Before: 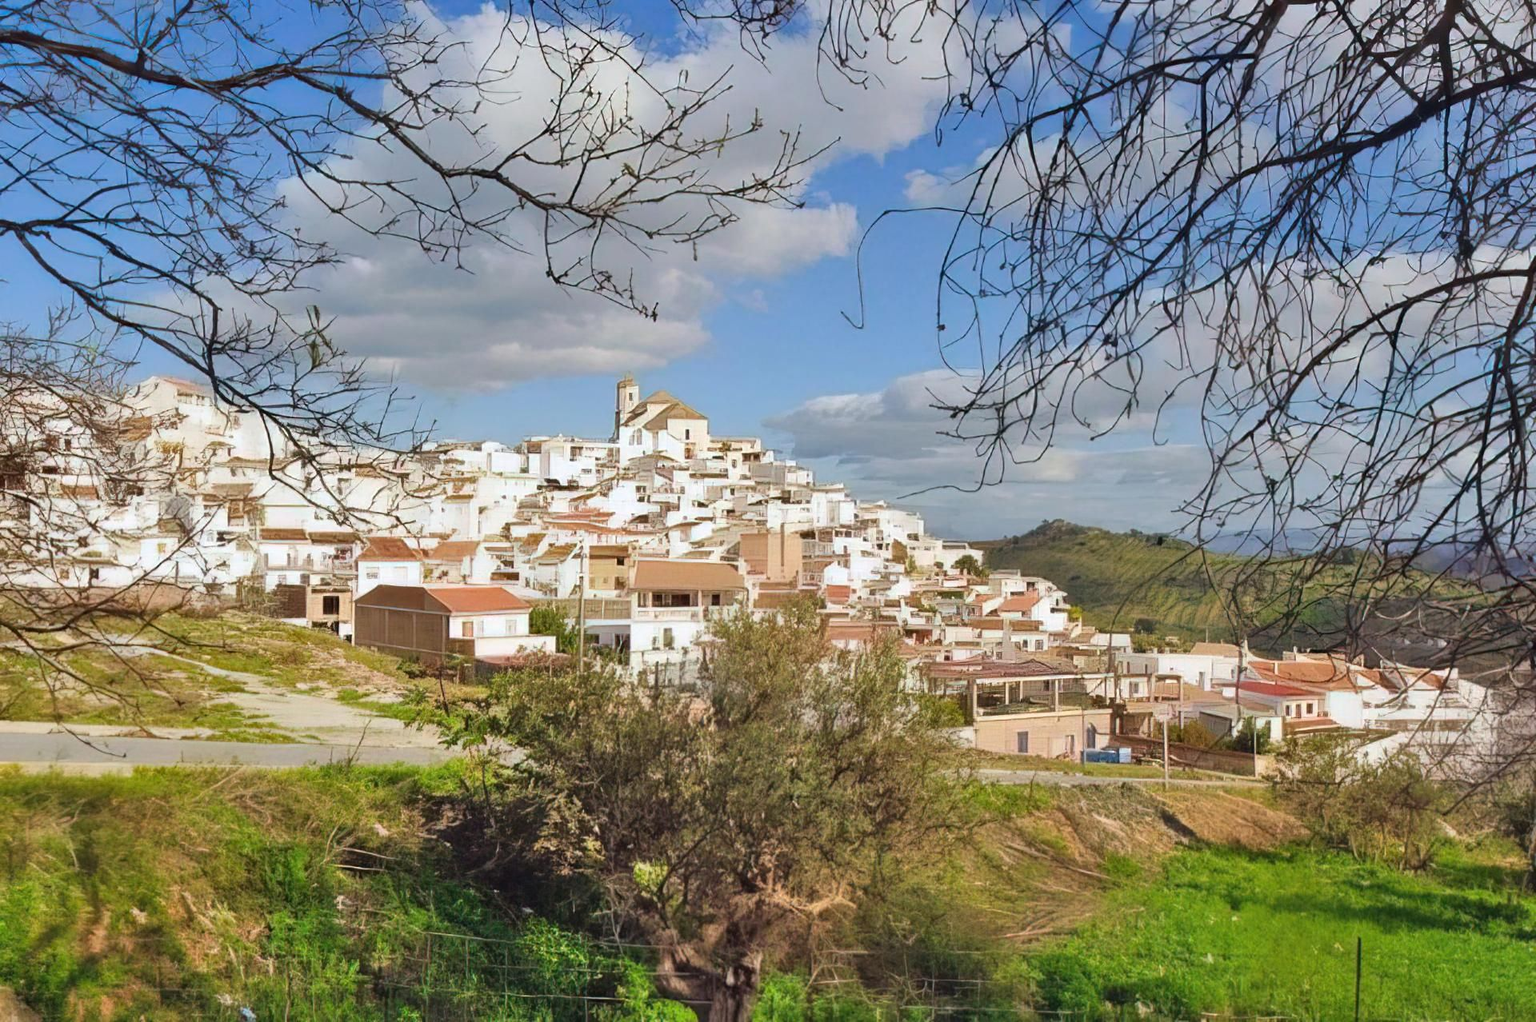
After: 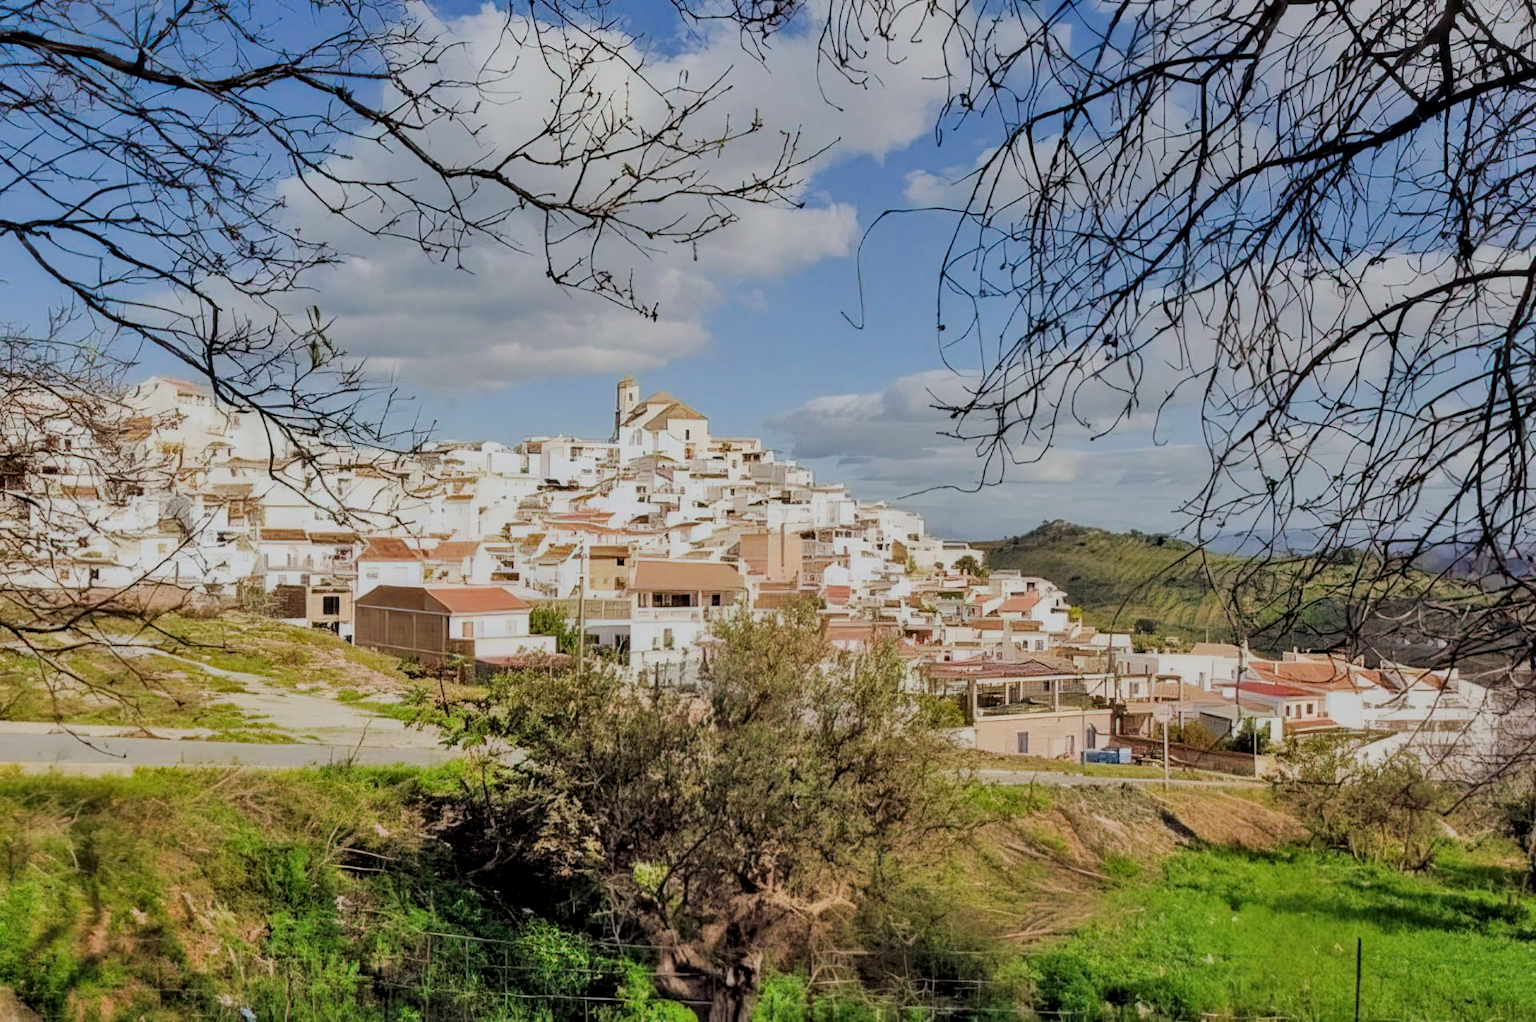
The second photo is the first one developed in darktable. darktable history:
local contrast: on, module defaults
tone equalizer: smoothing diameter 2.13%, edges refinement/feathering 24.58, mask exposure compensation -1.57 EV, filter diffusion 5
filmic rgb: black relative exposure -6.04 EV, white relative exposure 6.94 EV, threshold 3.03 EV, hardness 2.24, enable highlight reconstruction true
